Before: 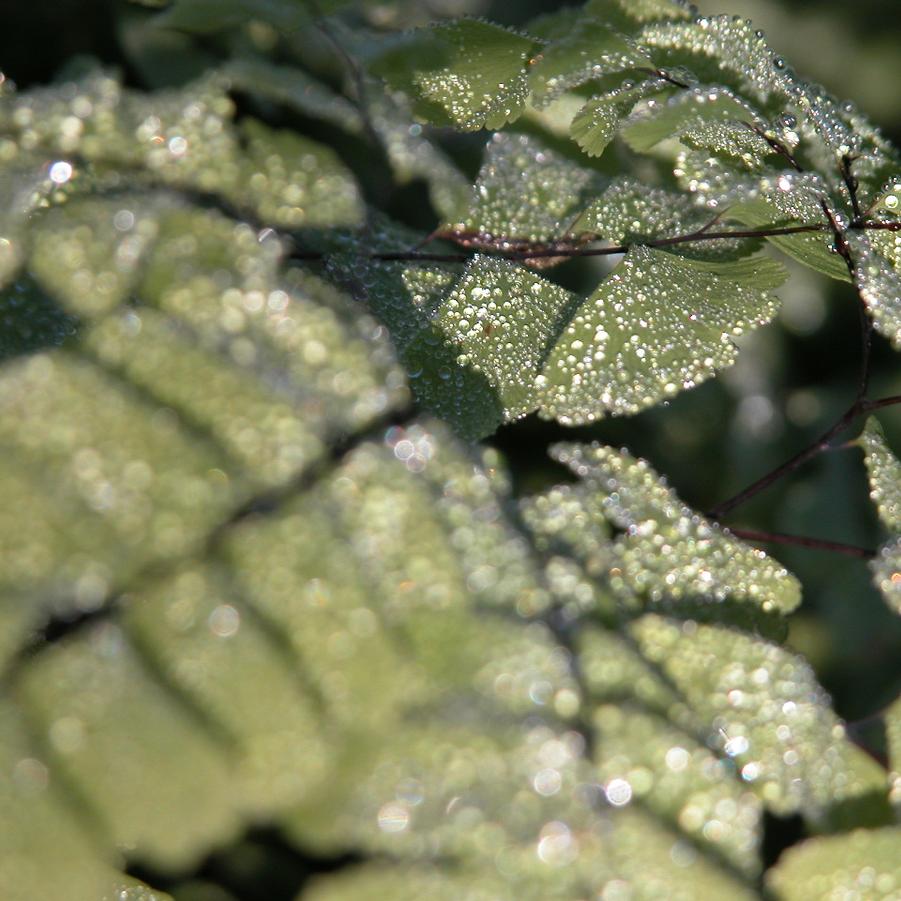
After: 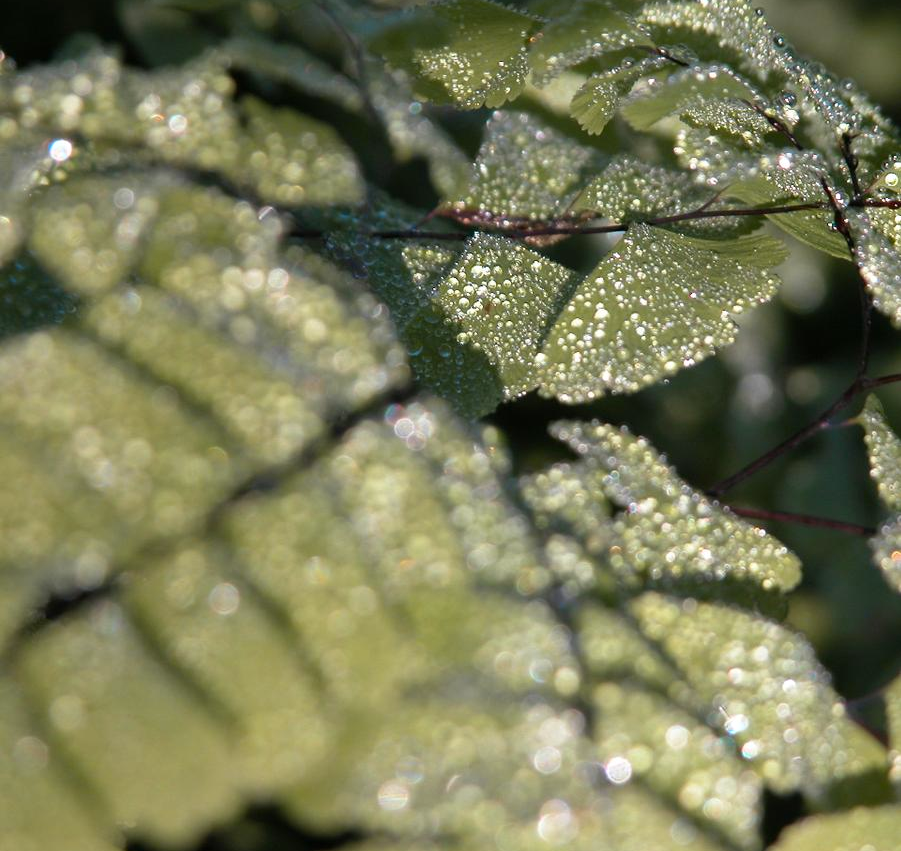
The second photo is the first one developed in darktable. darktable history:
color zones: curves: ch0 [(0.254, 0.492) (0.724, 0.62)]; ch1 [(0.25, 0.528) (0.719, 0.796)]; ch2 [(0, 0.472) (0.25, 0.5) (0.73, 0.184)]
crop and rotate: top 2.479%, bottom 3.018%
